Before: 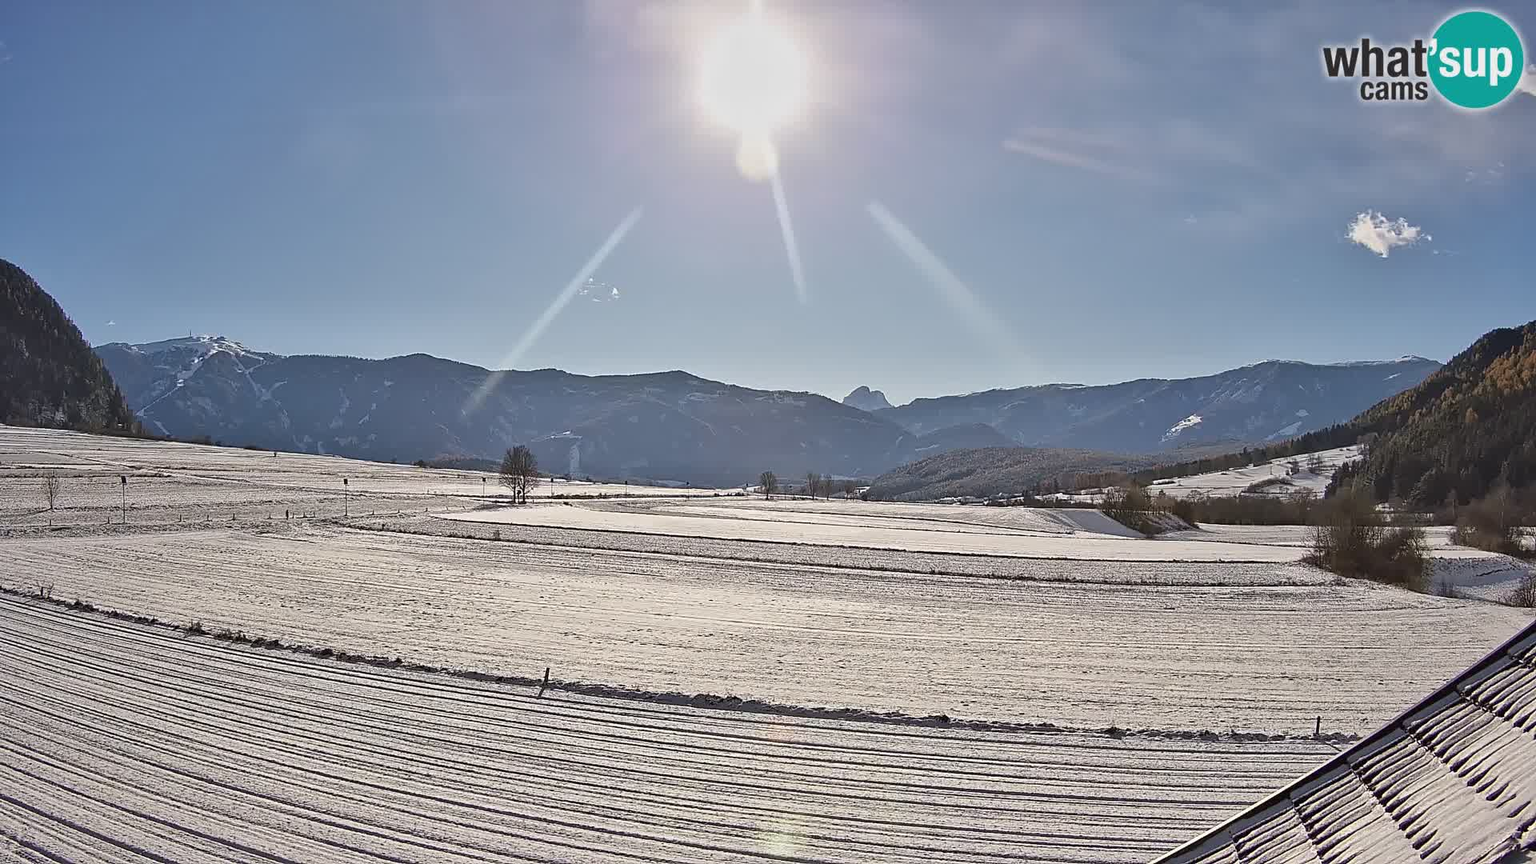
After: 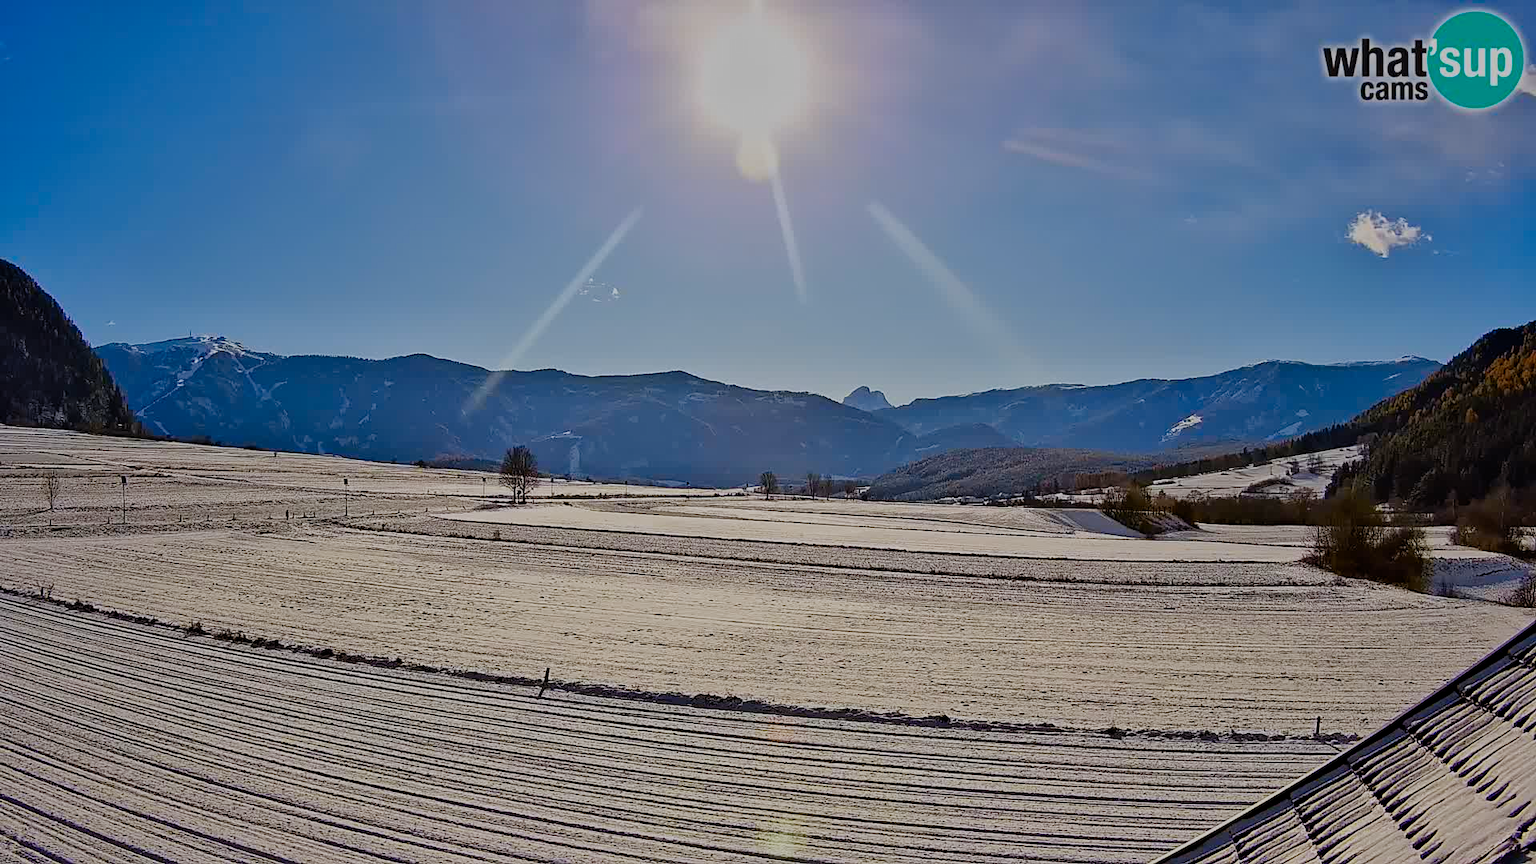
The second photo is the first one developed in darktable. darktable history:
color contrast: green-magenta contrast 1.55, blue-yellow contrast 1.83
filmic rgb: middle gray luminance 29%, black relative exposure -10.3 EV, white relative exposure 5.5 EV, threshold 6 EV, target black luminance 0%, hardness 3.95, latitude 2.04%, contrast 1.132, highlights saturation mix 5%, shadows ↔ highlights balance 15.11%, add noise in highlights 0, preserve chrominance no, color science v3 (2019), use custom middle-gray values true, iterations of high-quality reconstruction 0, contrast in highlights soft, enable highlight reconstruction true
